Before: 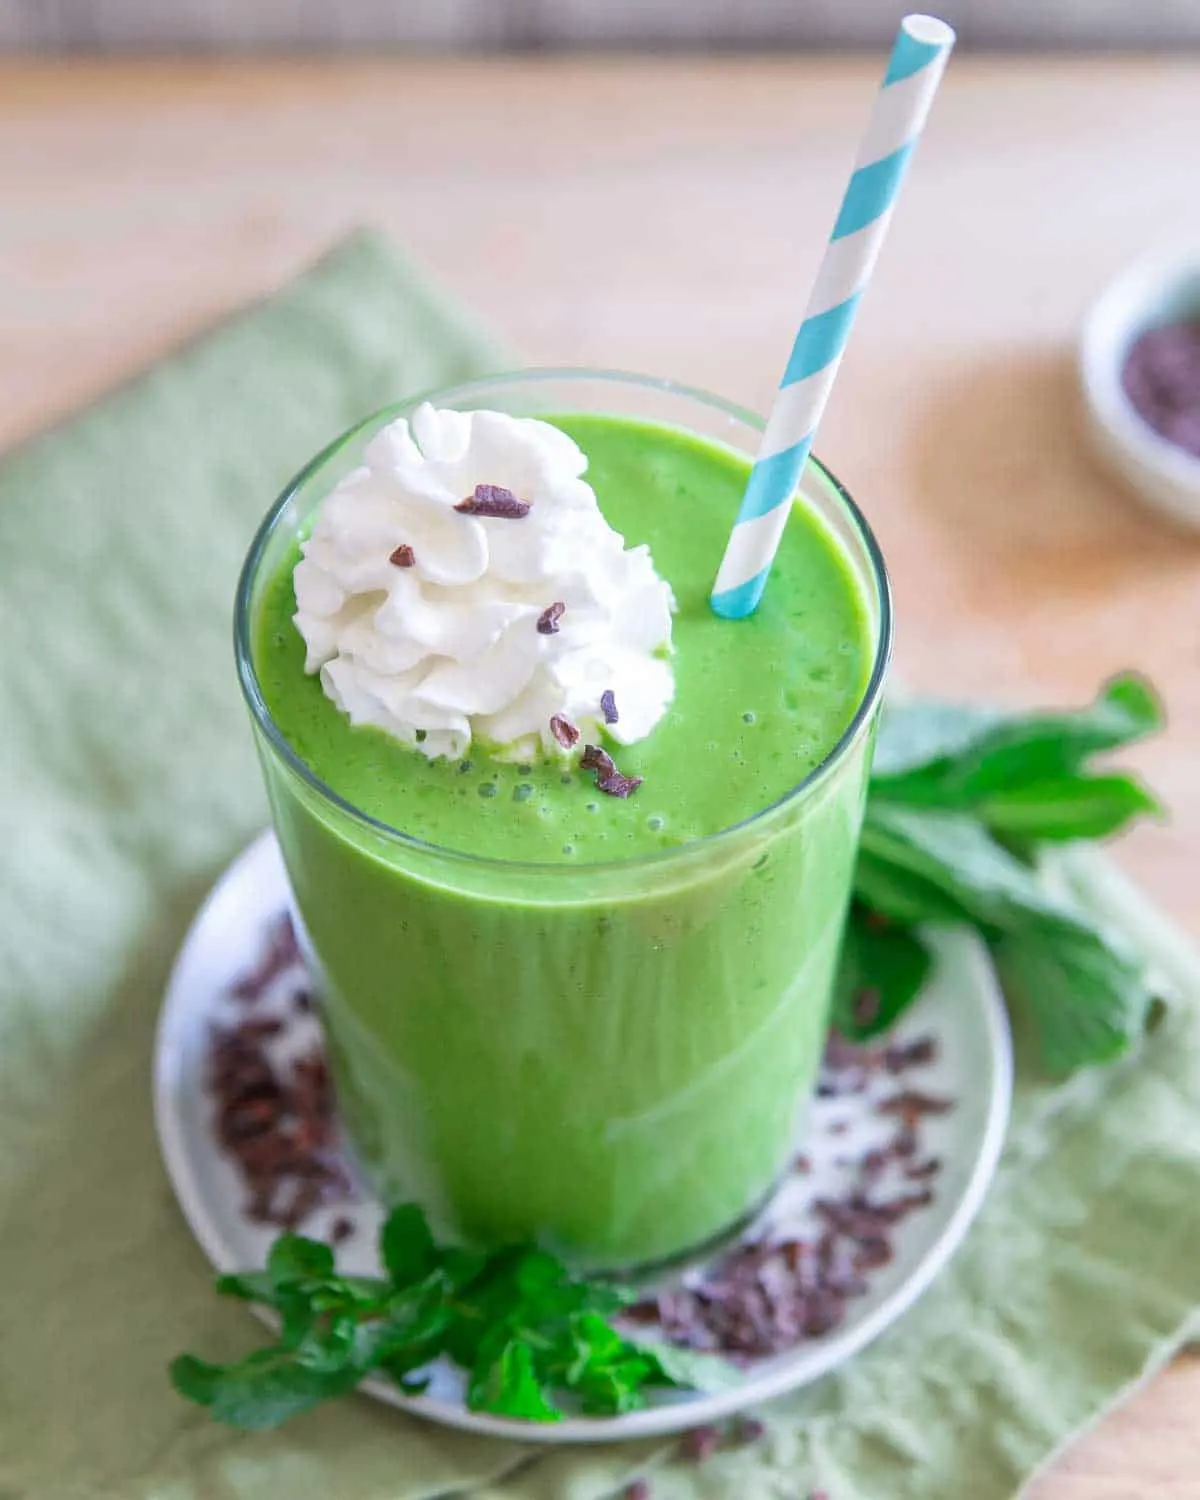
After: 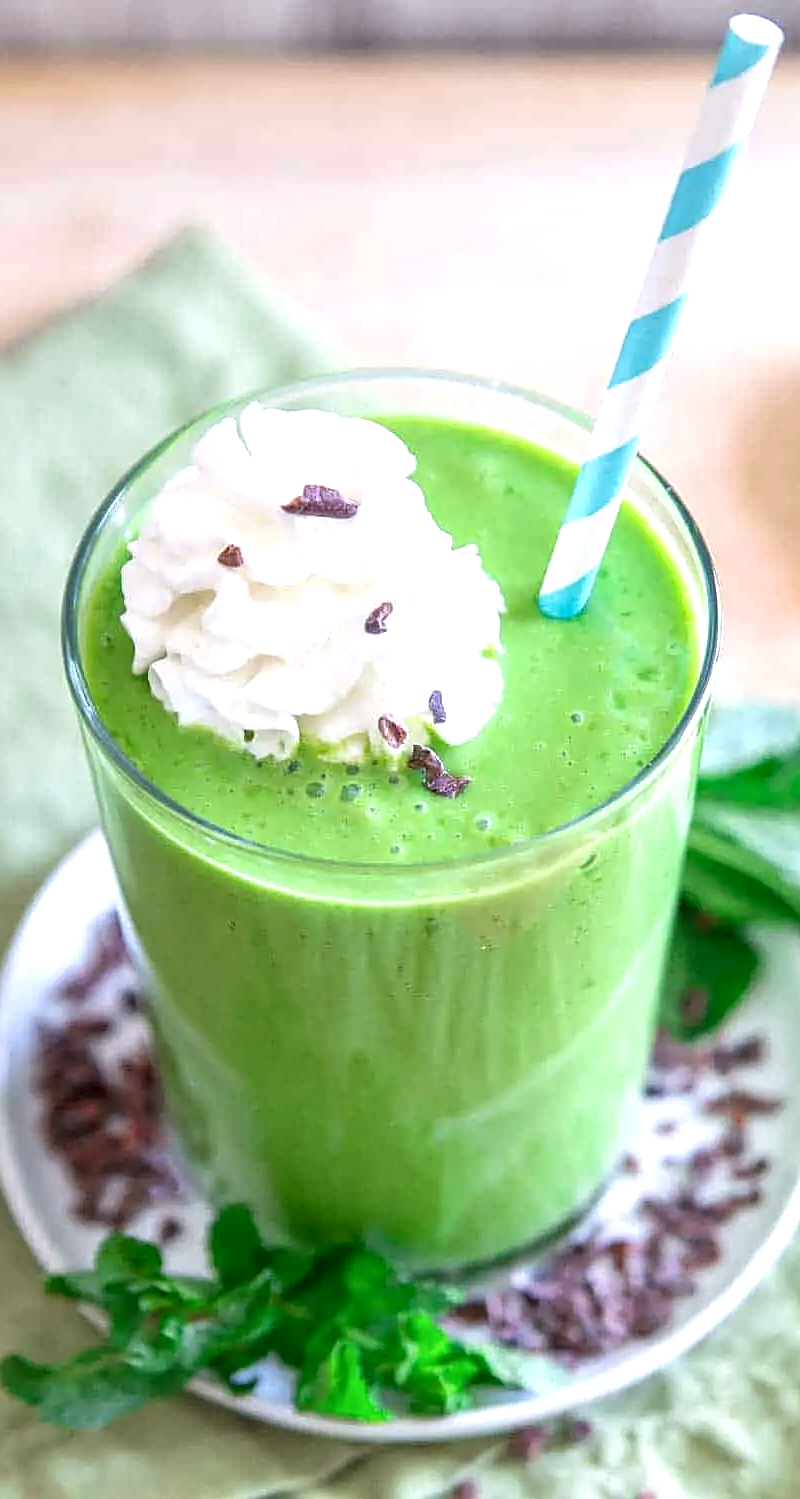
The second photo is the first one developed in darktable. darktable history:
local contrast: on, module defaults
crop and rotate: left 14.347%, right 18.971%
sharpen: on, module defaults
exposure: black level correction 0, exposure 0.498 EV, compensate highlight preservation false
